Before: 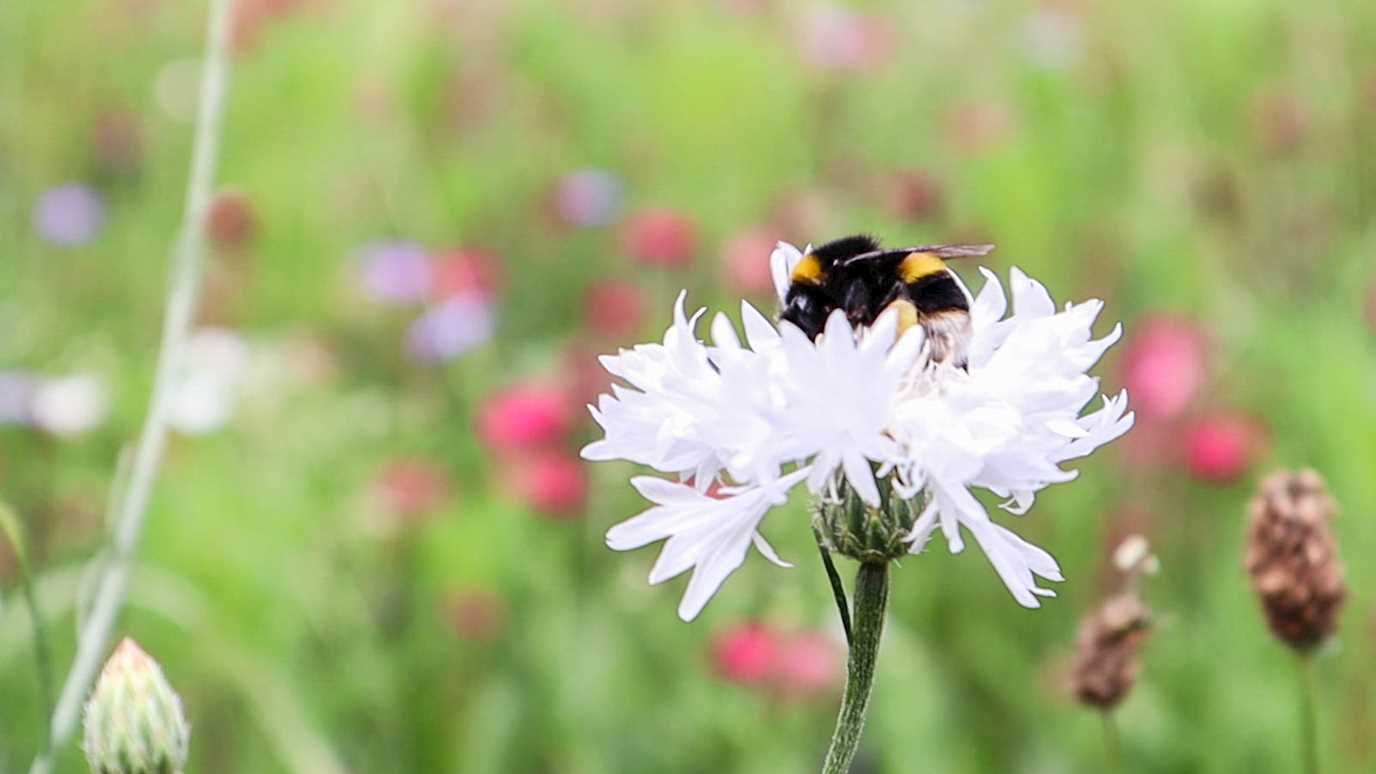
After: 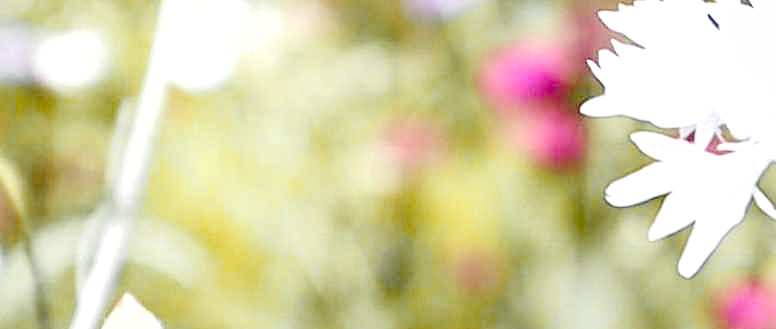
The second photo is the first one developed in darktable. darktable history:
crop: top 44.483%, right 43.593%, bottom 12.892%
base curve: curves: ch0 [(0, 0) (0.036, 0.01) (0.123, 0.254) (0.258, 0.504) (0.507, 0.748) (1, 1)], preserve colors none
color zones: curves: ch1 [(0.29, 0.492) (0.373, 0.185) (0.509, 0.481)]; ch2 [(0.25, 0.462) (0.749, 0.457)], mix 40.67%
exposure: exposure 0.648 EV, compensate highlight preservation false
shadows and highlights: shadows 60, highlights -60.23, soften with gaussian
